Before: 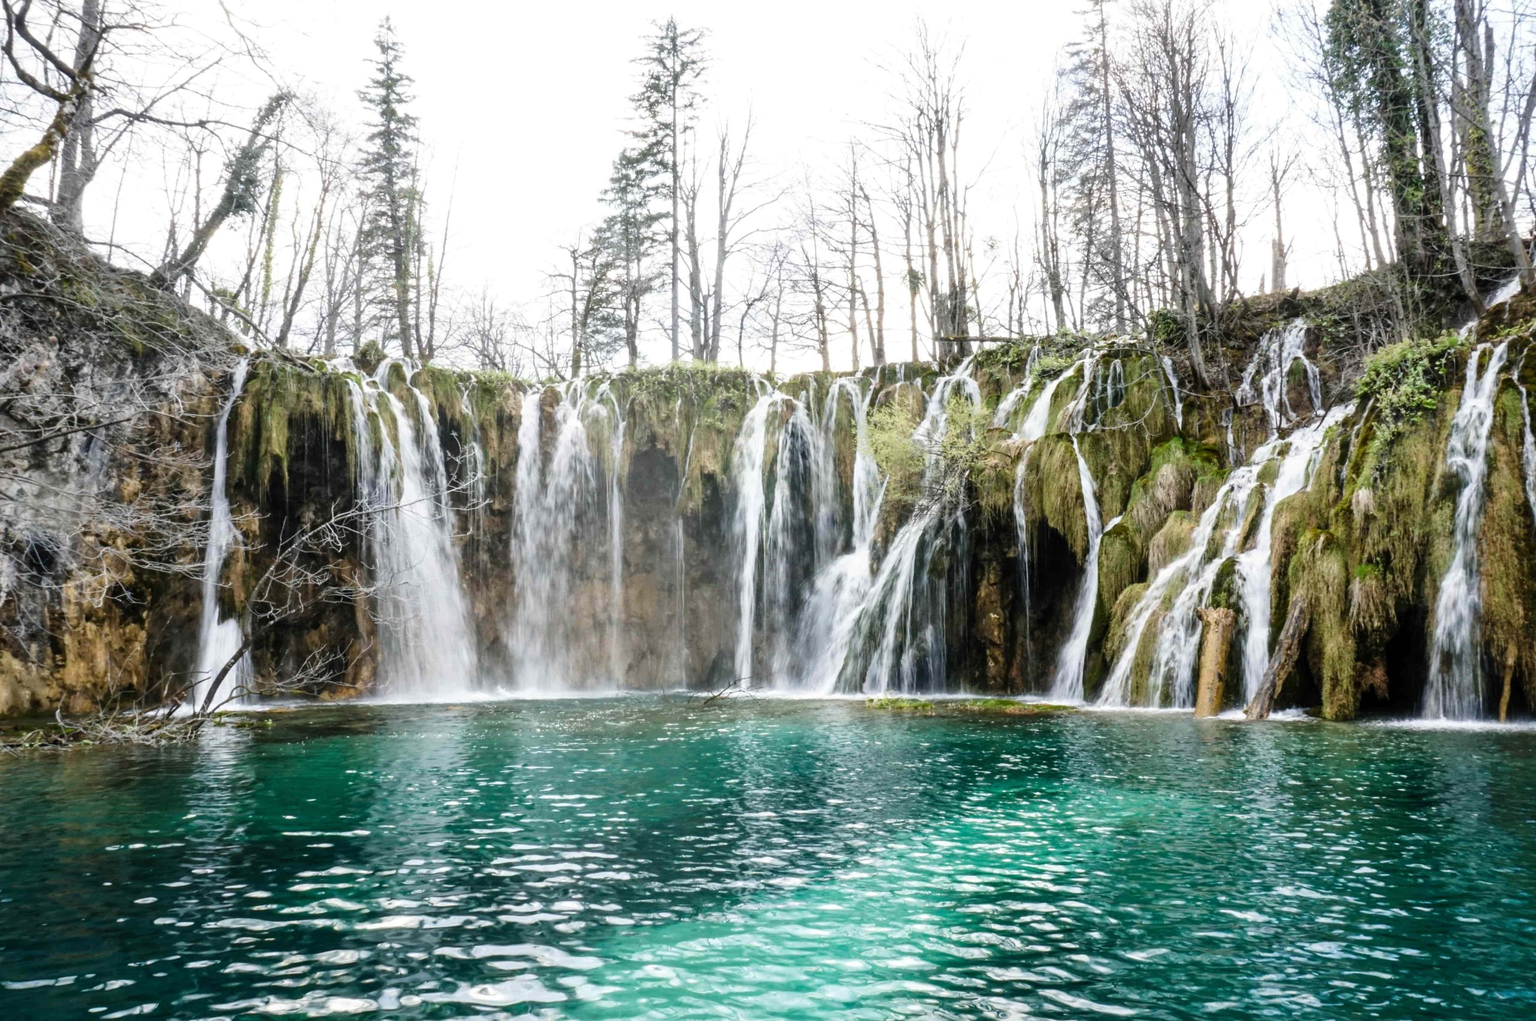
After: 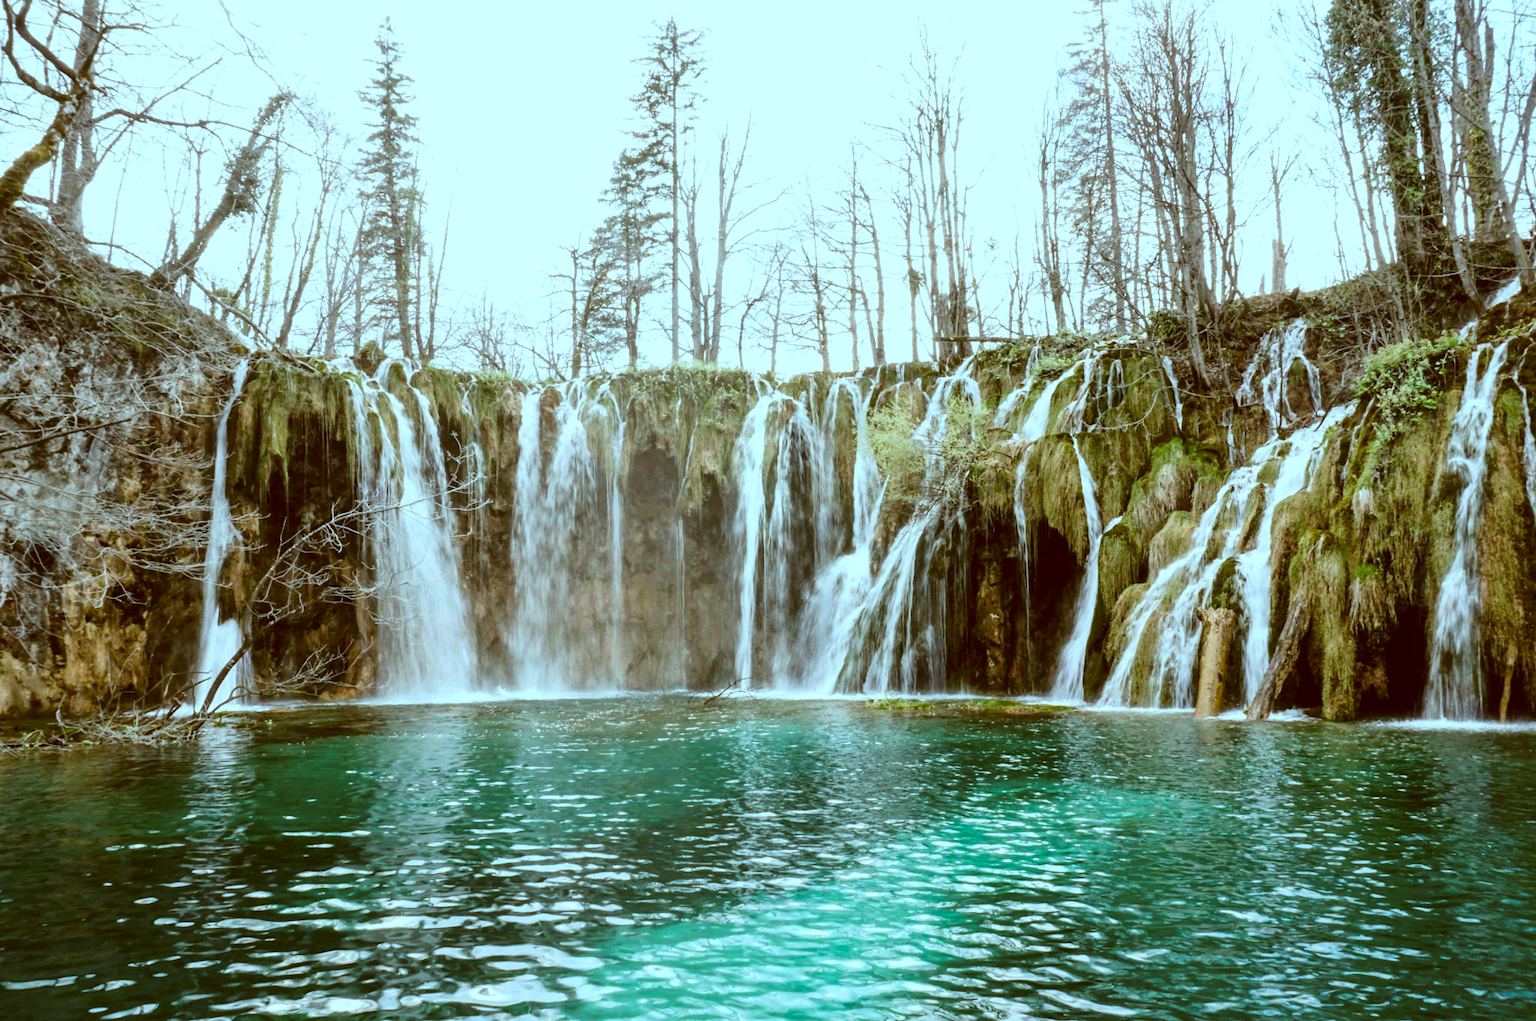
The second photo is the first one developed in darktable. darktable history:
color correction: highlights a* -14.58, highlights b* -15.98, shadows a* 10, shadows b* 28.8
